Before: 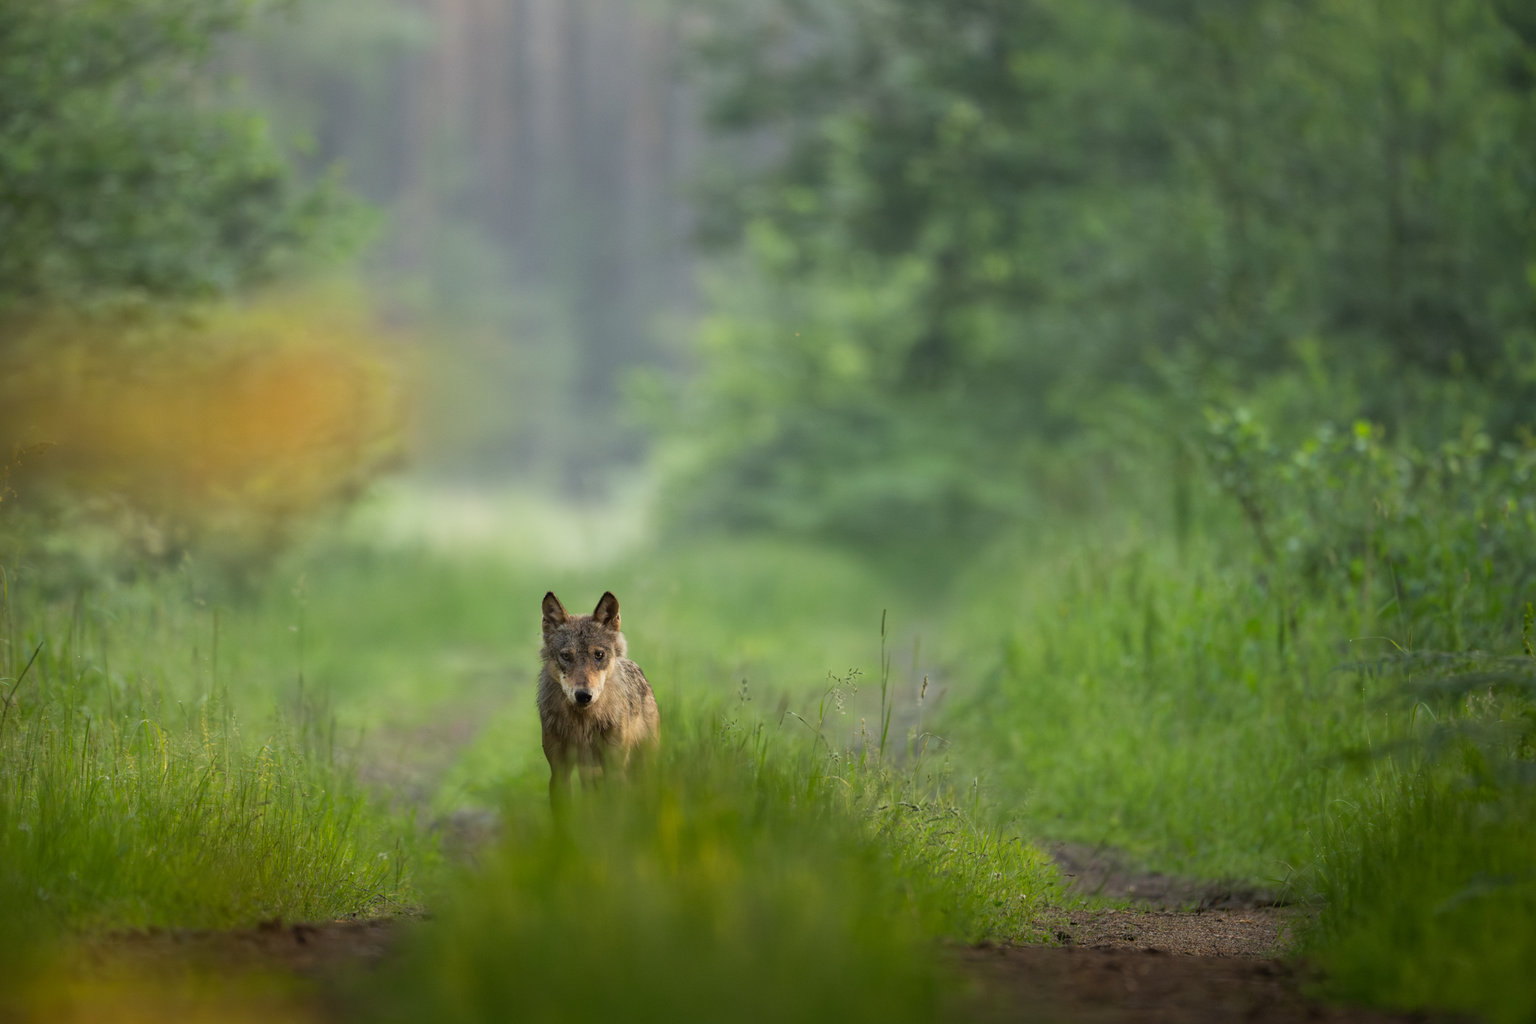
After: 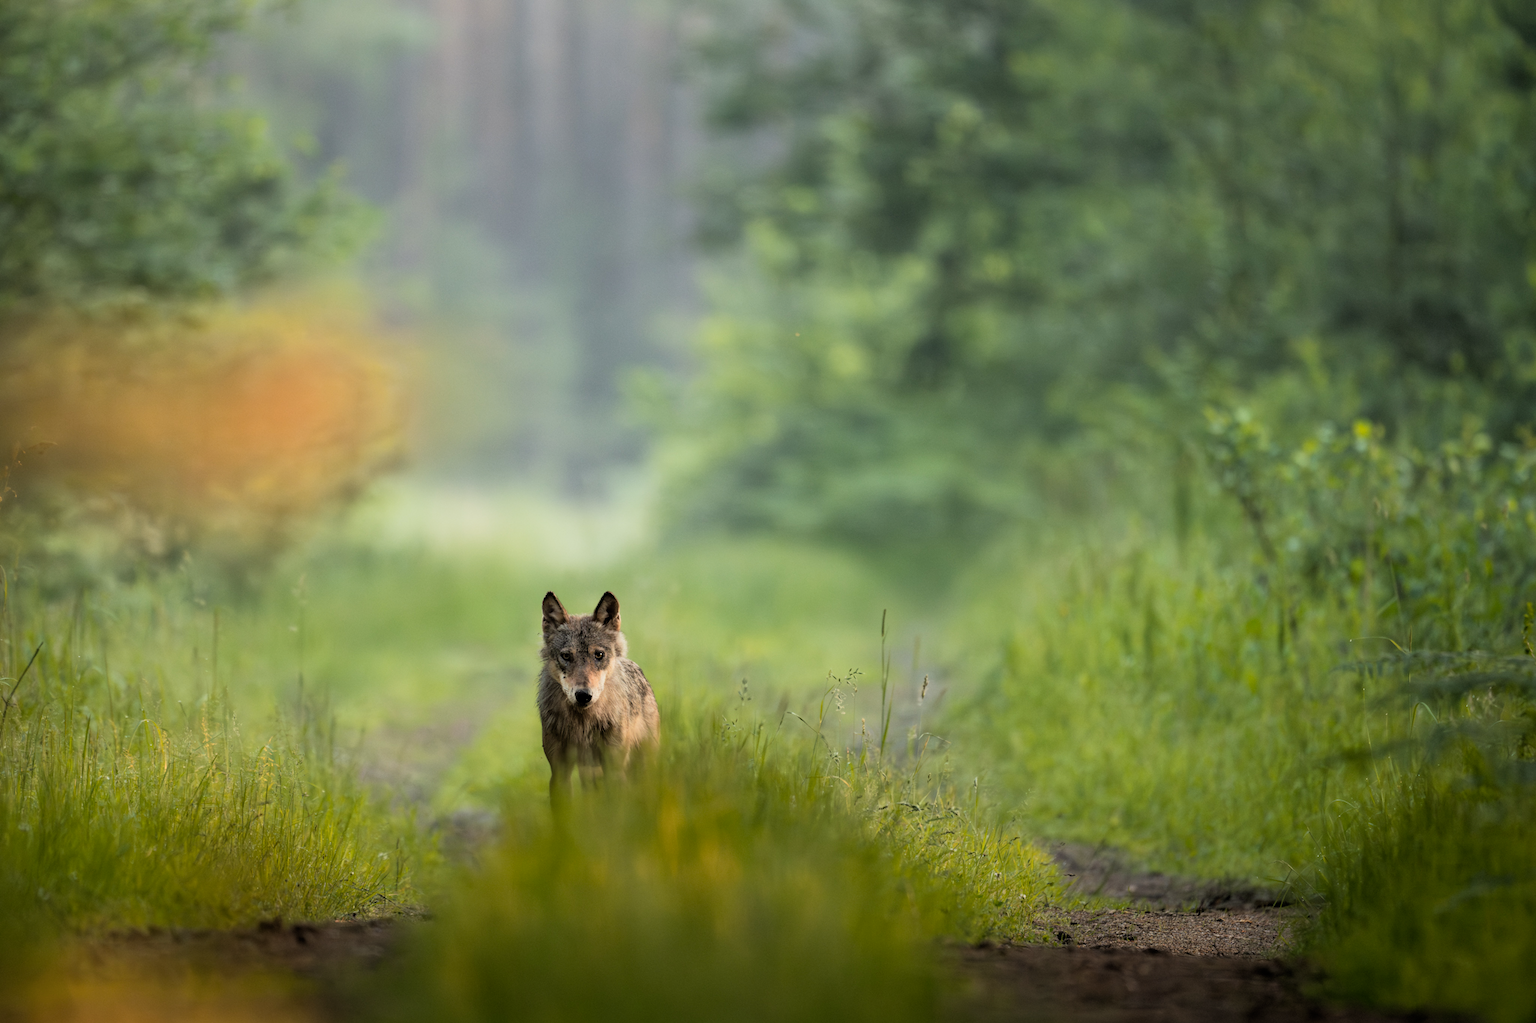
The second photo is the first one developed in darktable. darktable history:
filmic rgb: middle gray luminance 12.48%, black relative exposure -10.19 EV, white relative exposure 3.47 EV, target black luminance 0%, hardness 5.77, latitude 44.93%, contrast 1.215, highlights saturation mix 5.02%, shadows ↔ highlights balance 26.45%
color zones: curves: ch1 [(0, 0.455) (0.063, 0.455) (0.286, 0.495) (0.429, 0.5) (0.571, 0.5) (0.714, 0.5) (0.857, 0.5) (1, 0.455)]; ch2 [(0, 0.532) (0.063, 0.521) (0.233, 0.447) (0.429, 0.489) (0.571, 0.5) (0.714, 0.5) (0.857, 0.5) (1, 0.532)]
exposure: exposure 0.212 EV, compensate exposure bias true, compensate highlight preservation false
